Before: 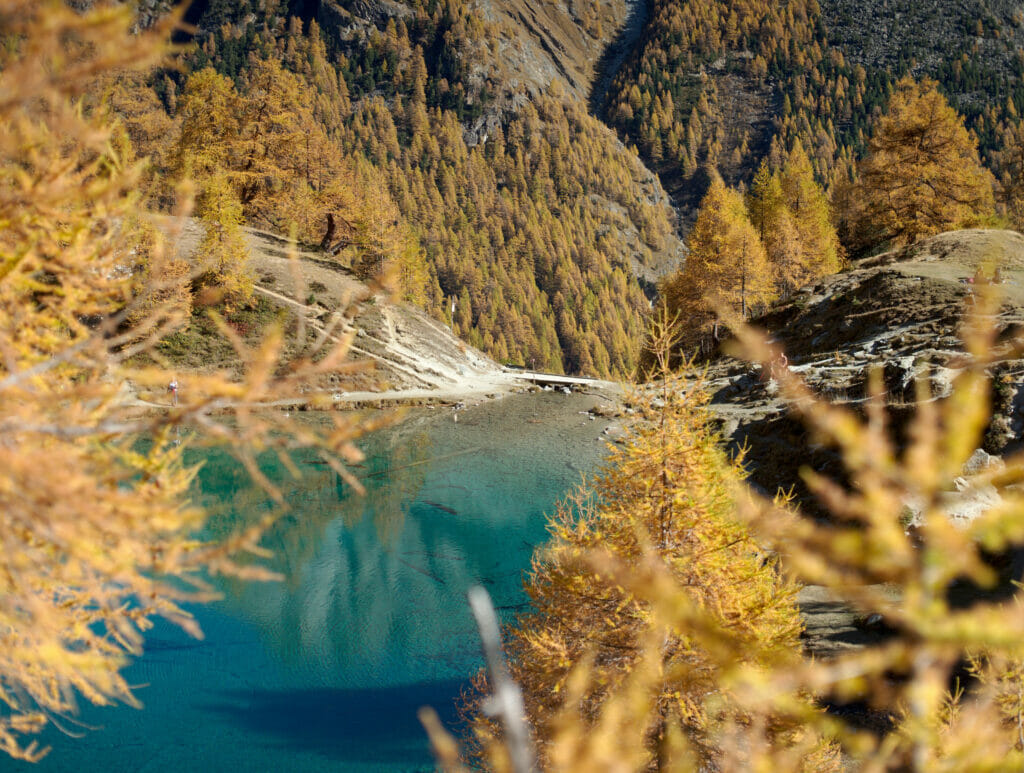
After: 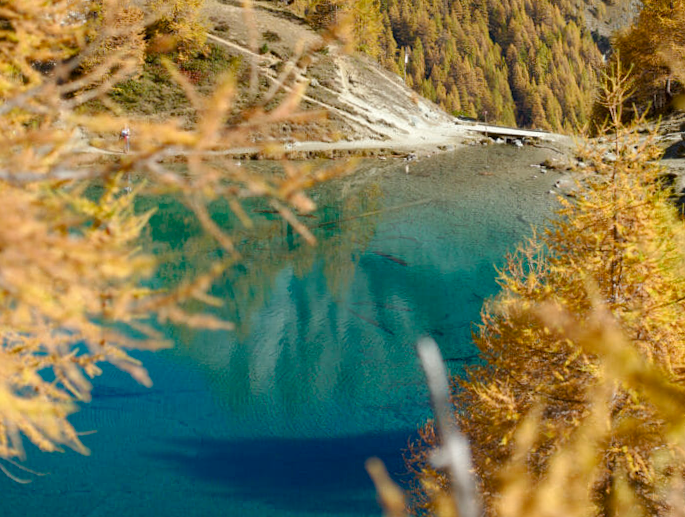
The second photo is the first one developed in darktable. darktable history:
color balance rgb: perceptual saturation grading › global saturation 20%, perceptual saturation grading › highlights -25%, perceptual saturation grading › shadows 25%
crop and rotate: angle -0.82°, left 3.85%, top 31.828%, right 27.992%
